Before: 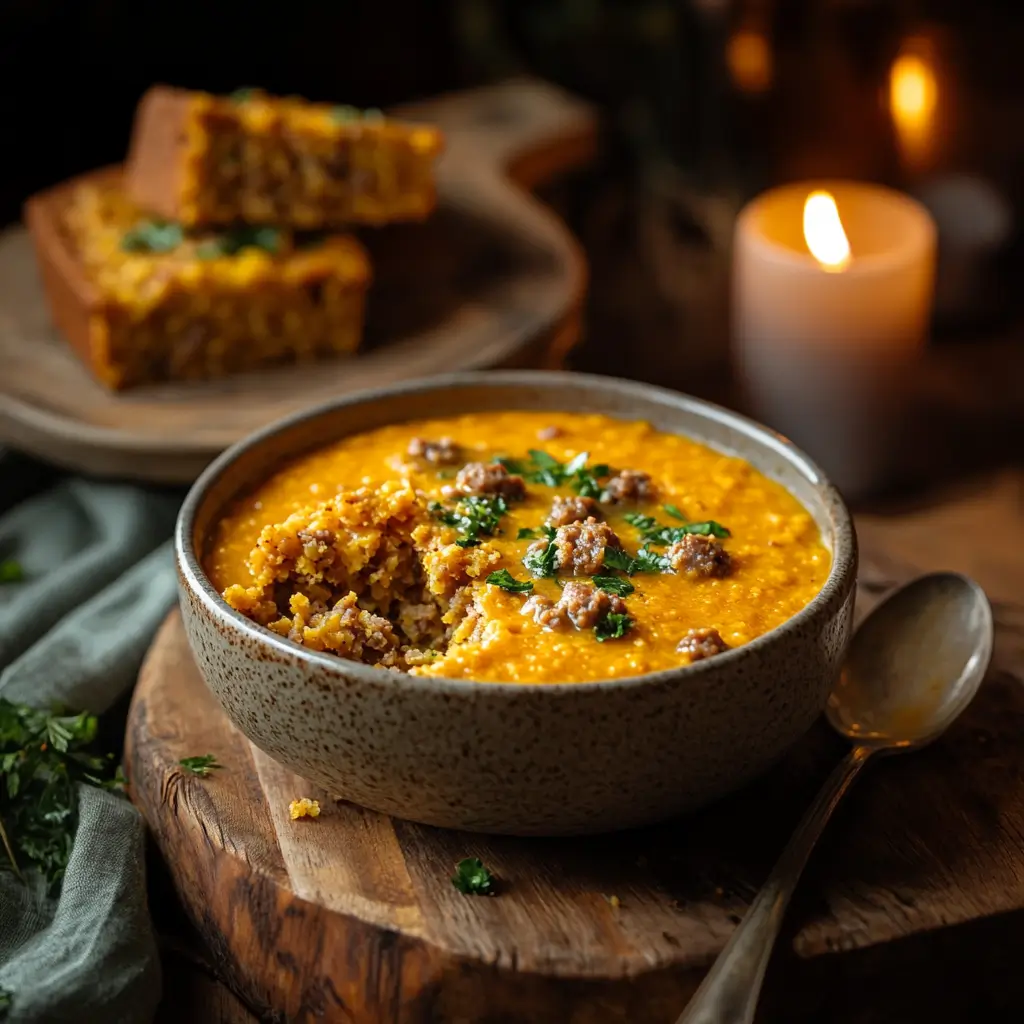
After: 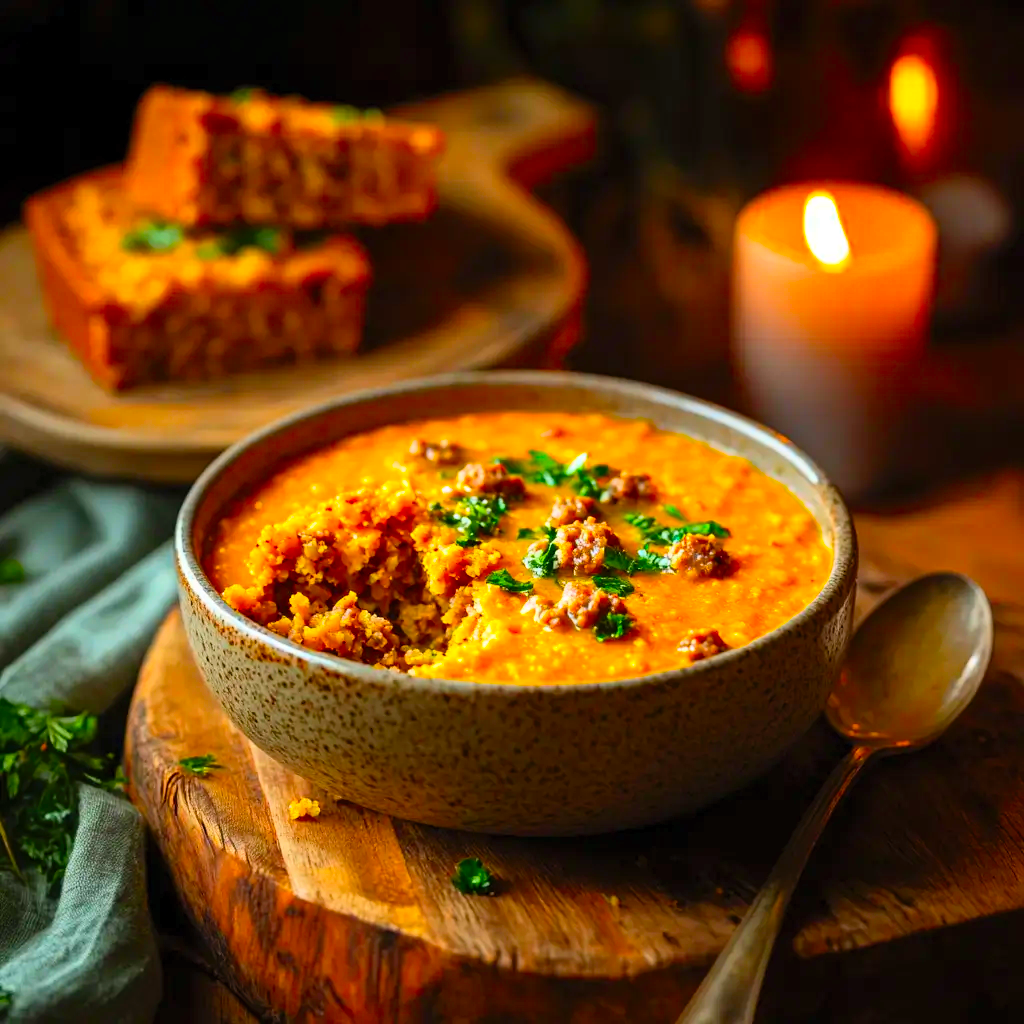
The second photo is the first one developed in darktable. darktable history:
color balance rgb: power › hue 329.04°, perceptual saturation grading › global saturation 25.069%, global vibrance 20%
contrast brightness saturation: contrast 0.198, brightness 0.196, saturation 0.782
